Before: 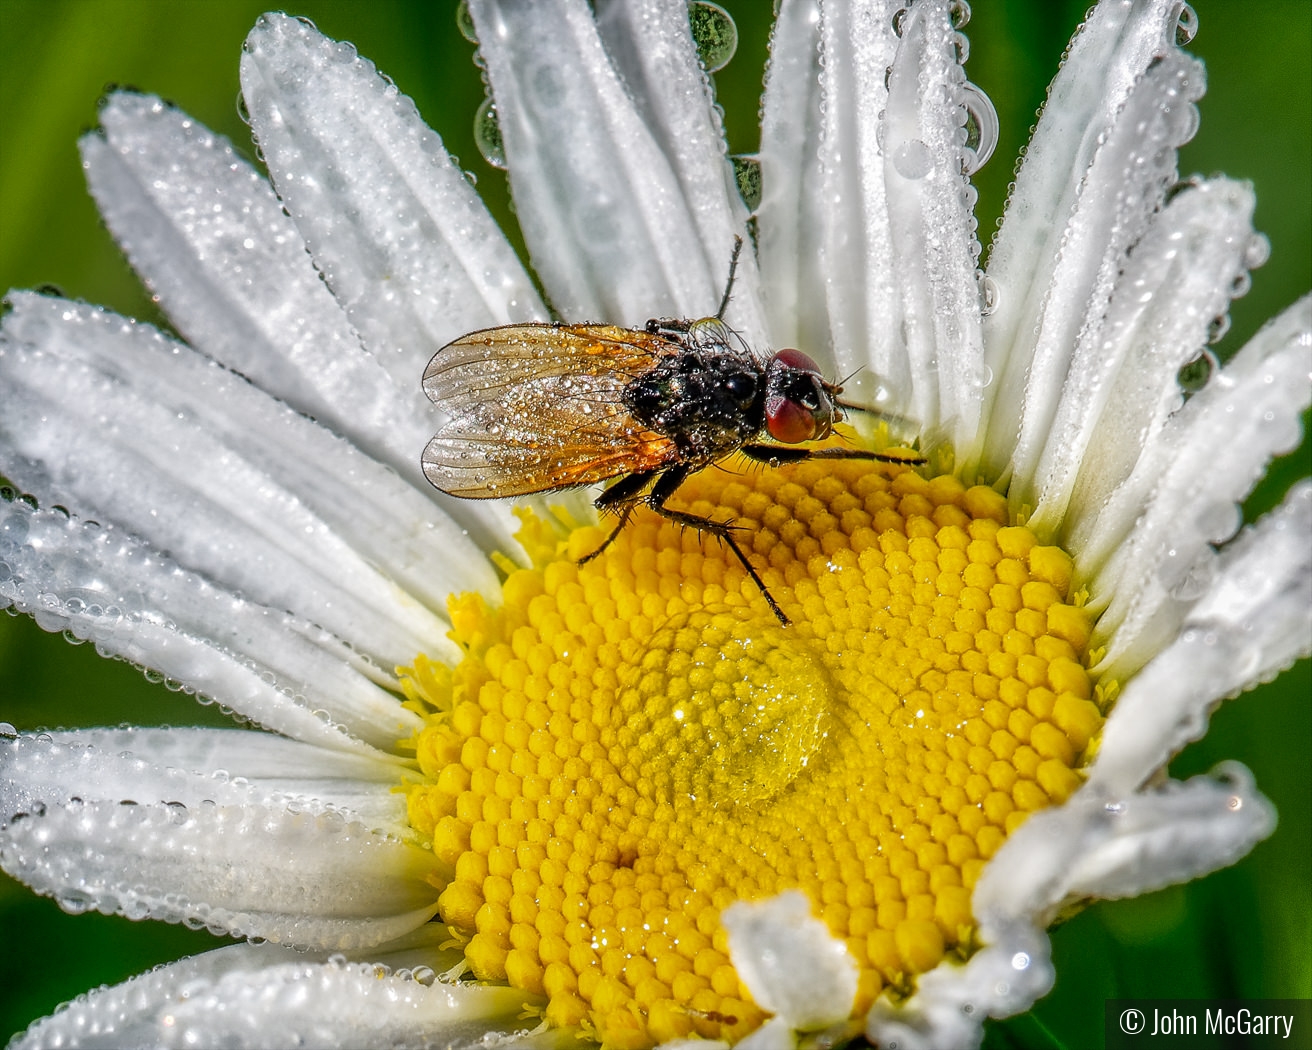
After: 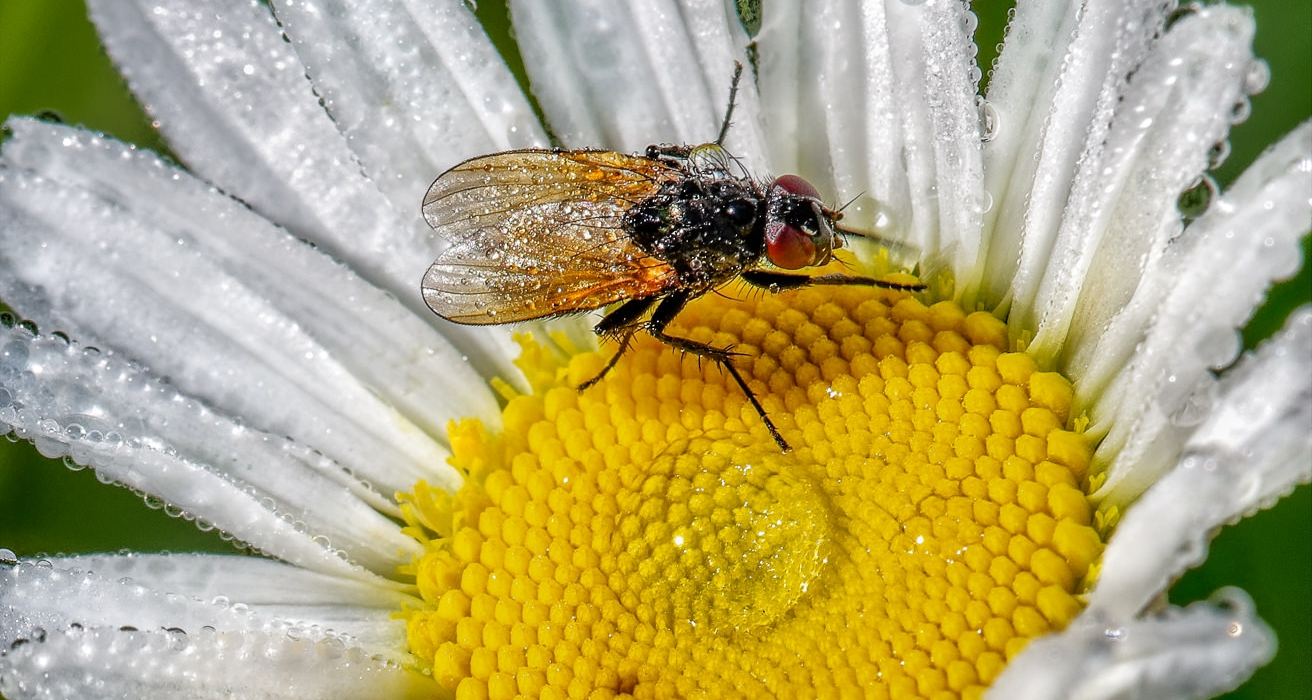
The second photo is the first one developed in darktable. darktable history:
crop: top 16.607%, bottom 16.679%
